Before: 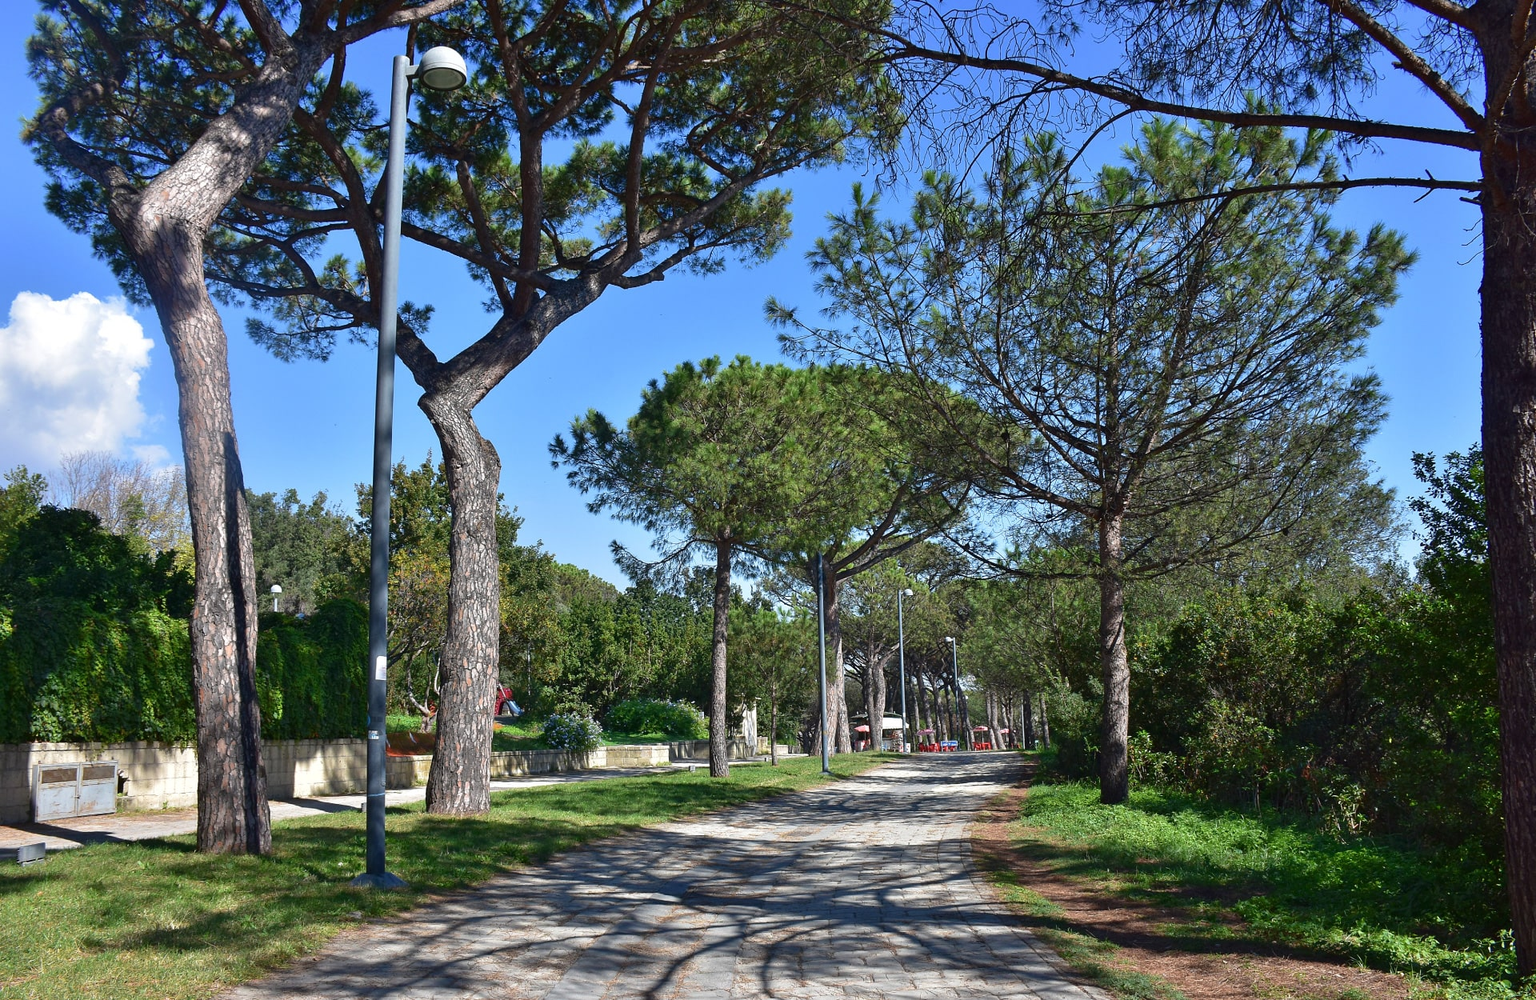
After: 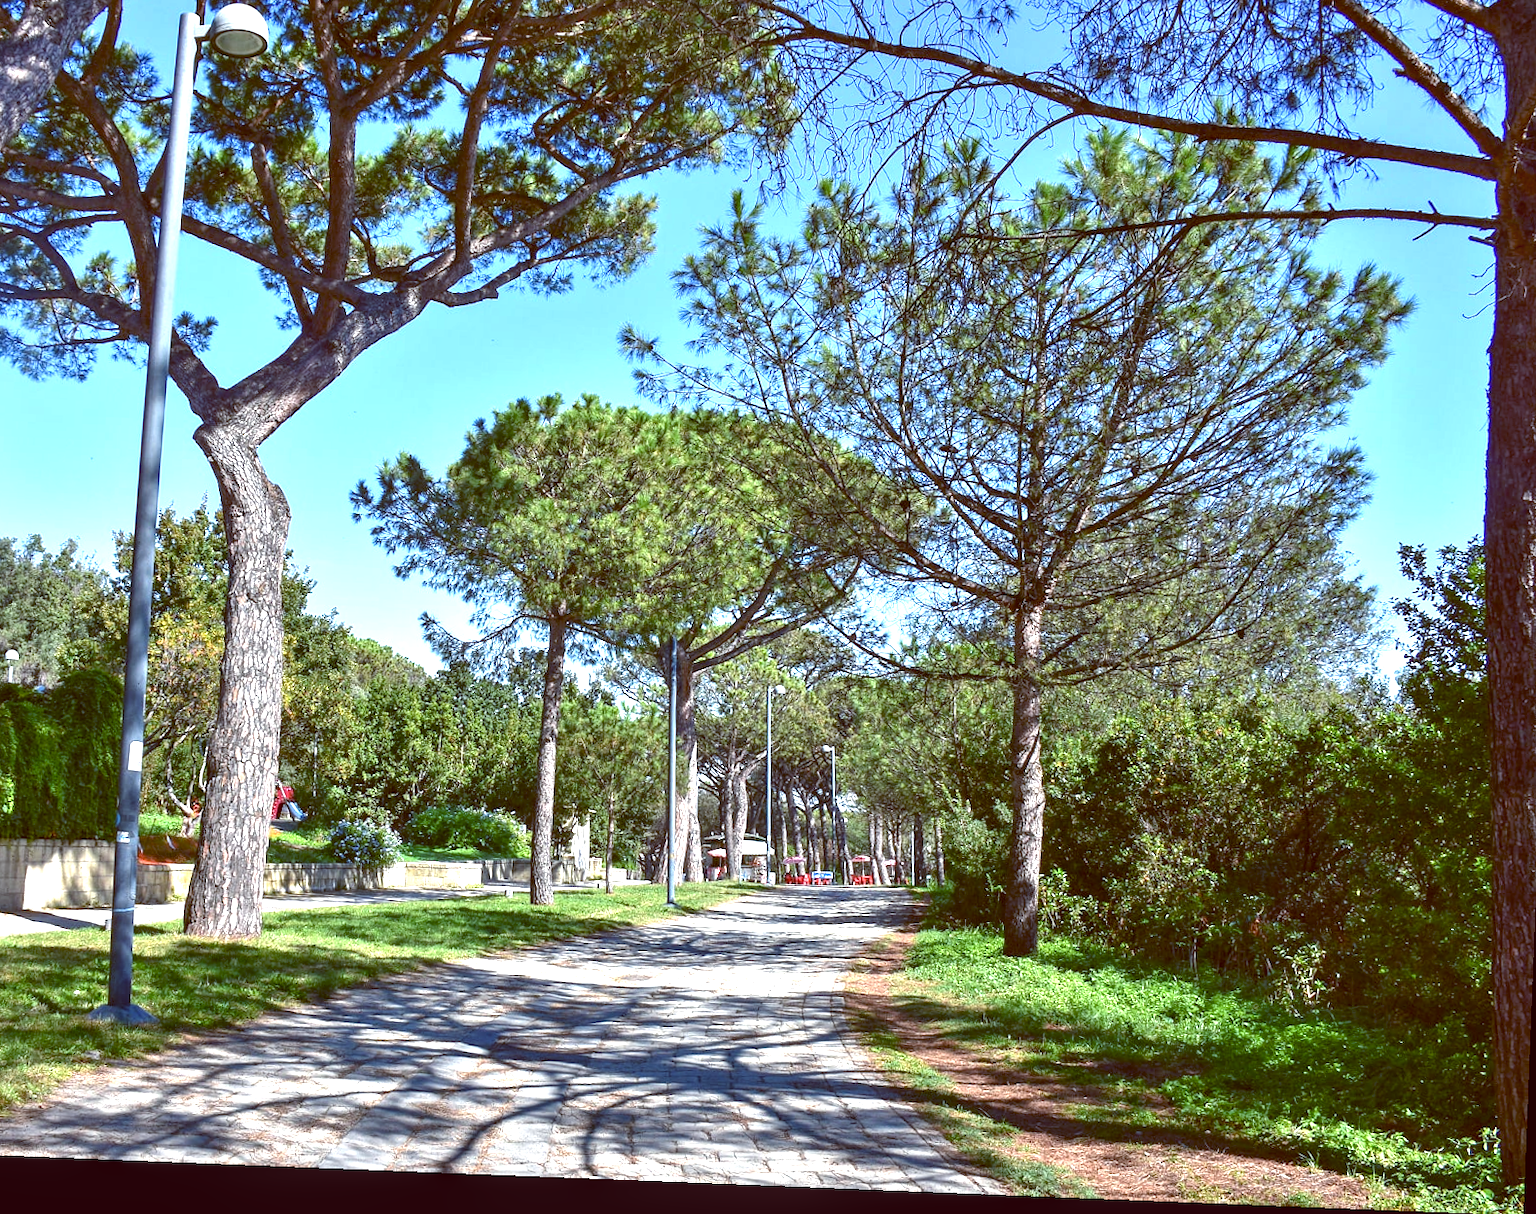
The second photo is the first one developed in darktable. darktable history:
rotate and perspective: rotation 2.27°, automatic cropping off
crop and rotate: left 17.959%, top 5.771%, right 1.742%
local contrast: on, module defaults
exposure: black level correction 0, exposure 1.2 EV, compensate exposure bias true, compensate highlight preservation false
white balance: emerald 1
color balance: lift [1, 1.015, 1.004, 0.985], gamma [1, 0.958, 0.971, 1.042], gain [1, 0.956, 0.977, 1.044]
